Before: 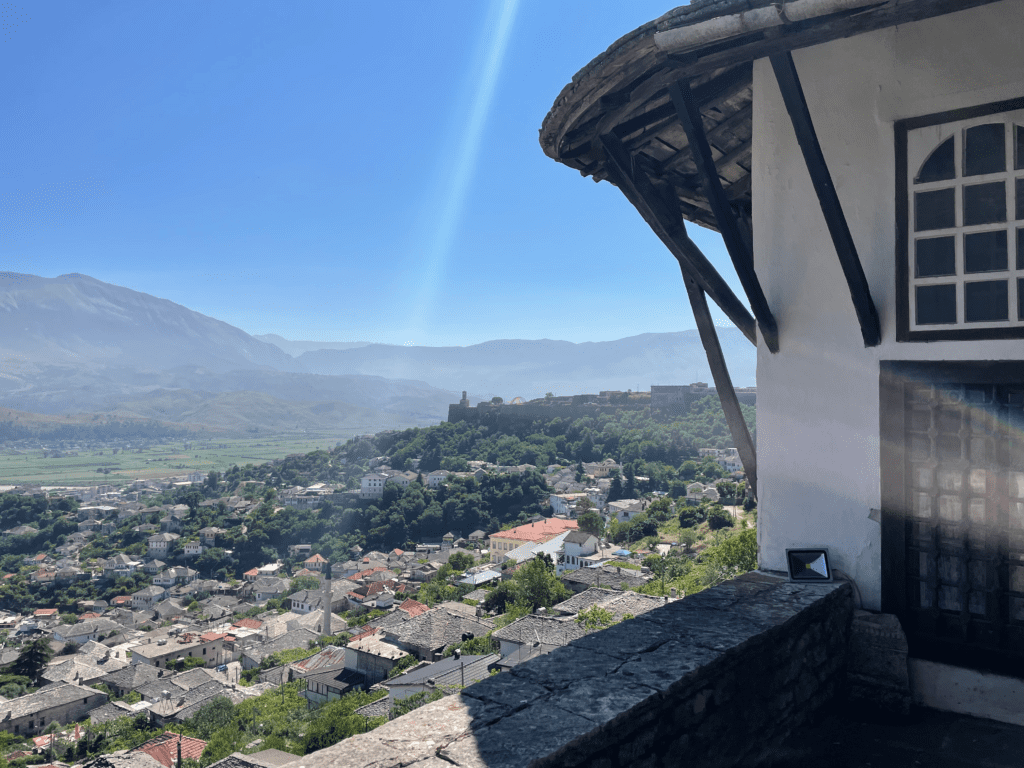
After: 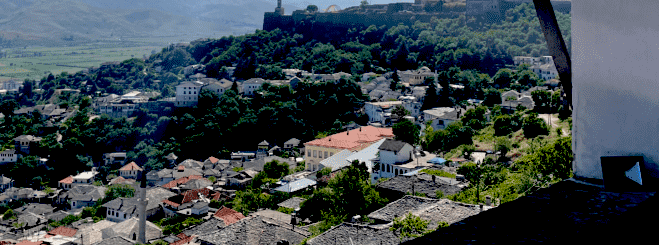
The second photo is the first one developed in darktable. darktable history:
crop: left 18.091%, top 51.13%, right 17.525%, bottom 16.85%
exposure: black level correction 0.1, exposure -0.092 EV, compensate highlight preservation false
